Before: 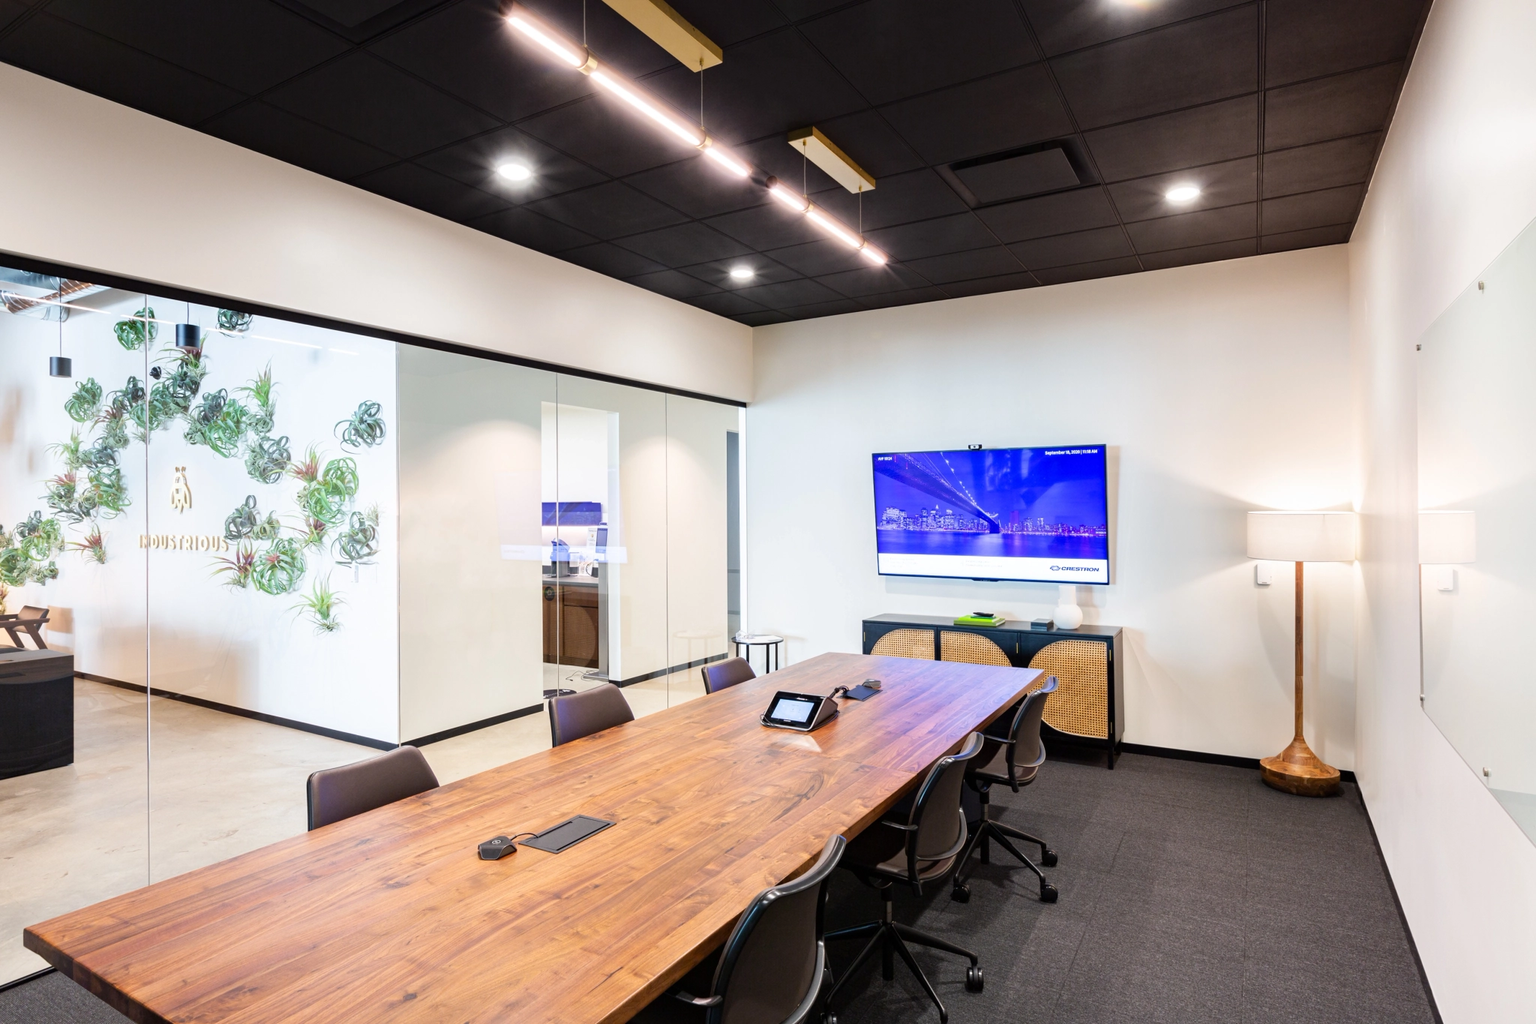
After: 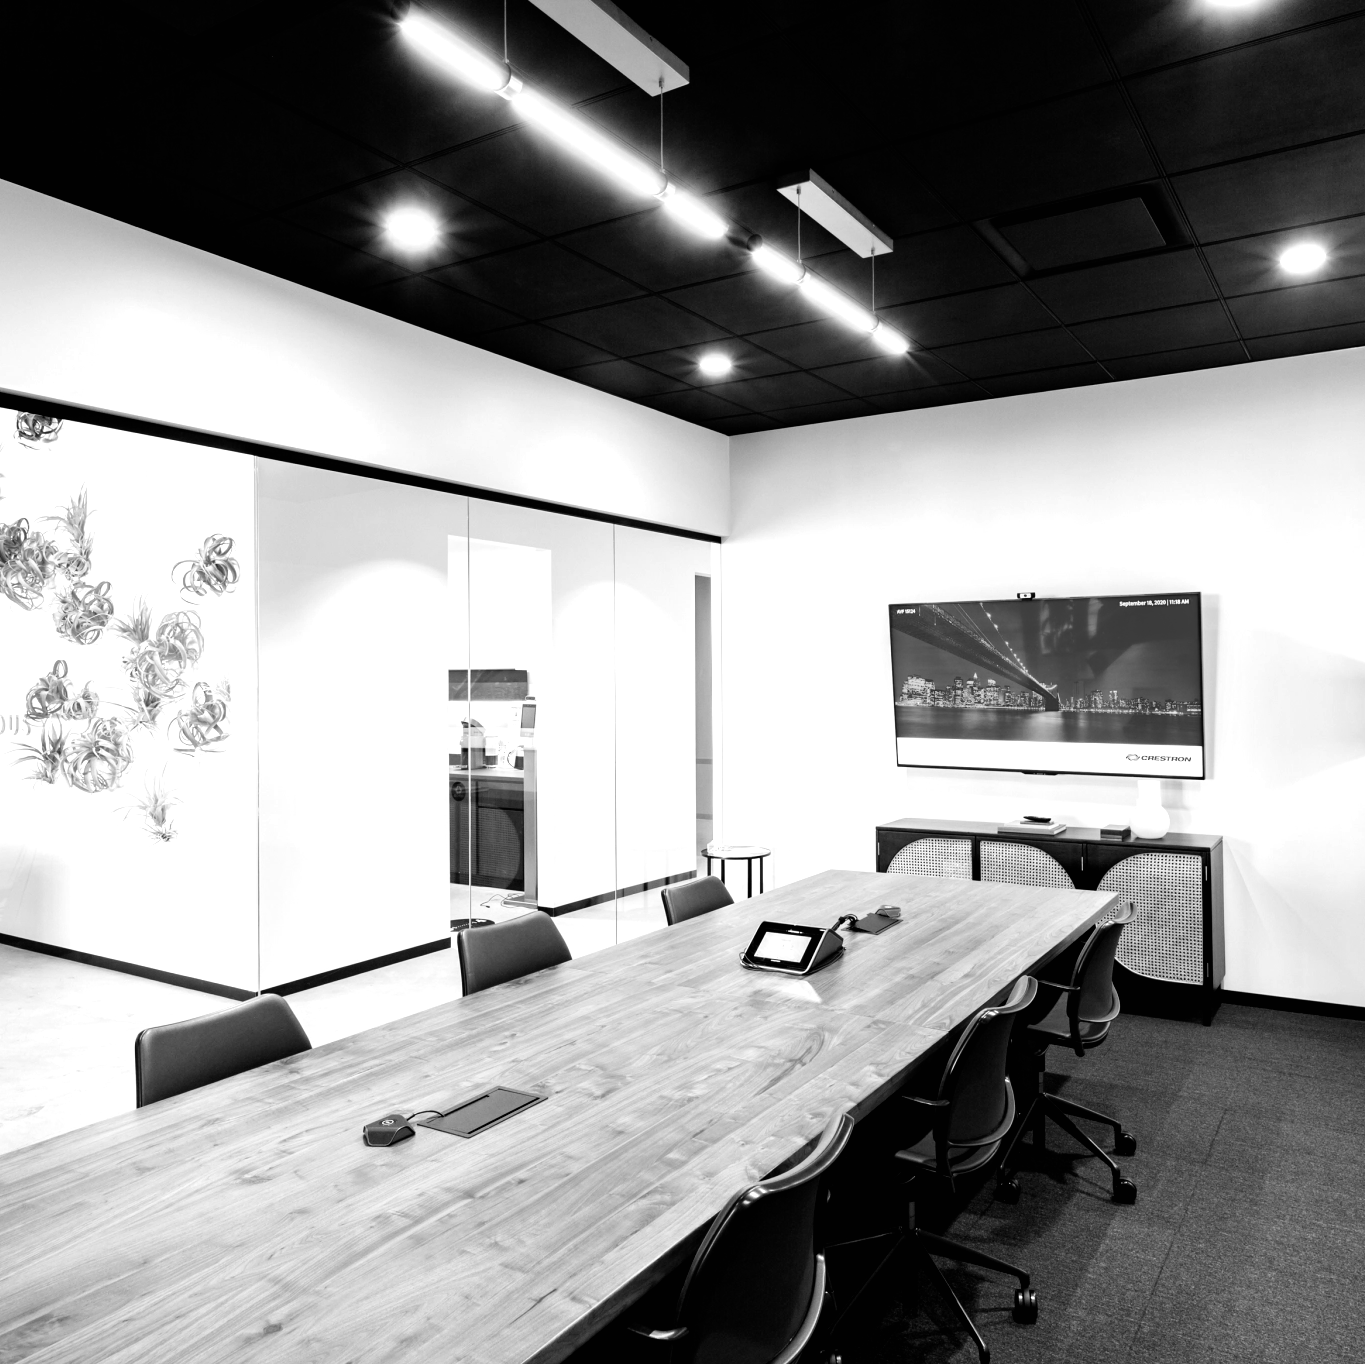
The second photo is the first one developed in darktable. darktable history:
crop and rotate: left 13.409%, right 19.924%
monochrome: on, module defaults
levels: levels [0, 0.474, 0.947]
filmic rgb: black relative exposure -8.2 EV, white relative exposure 2.2 EV, threshold 3 EV, hardness 7.11, latitude 75%, contrast 1.325, highlights saturation mix -2%, shadows ↔ highlights balance 30%, preserve chrominance no, color science v5 (2021), contrast in shadows safe, contrast in highlights safe, enable highlight reconstruction true
